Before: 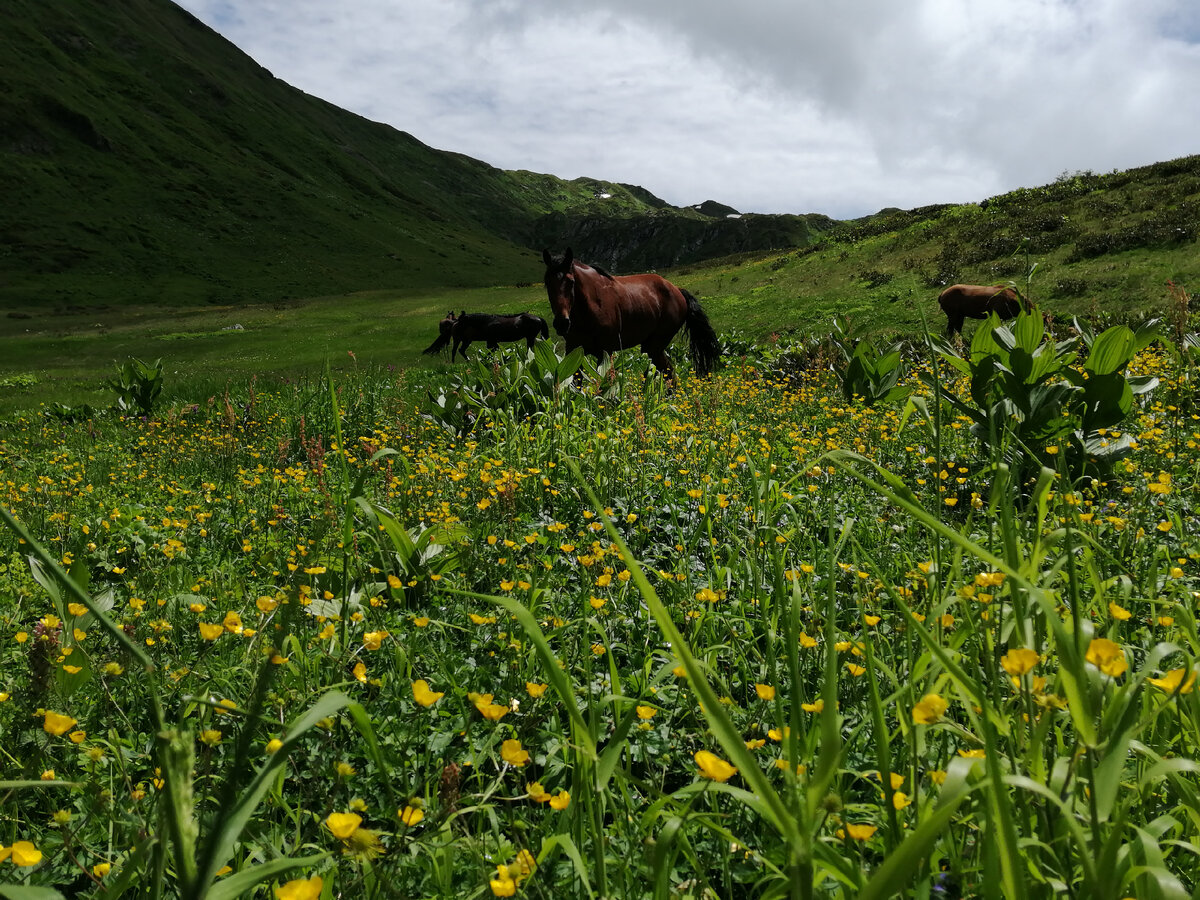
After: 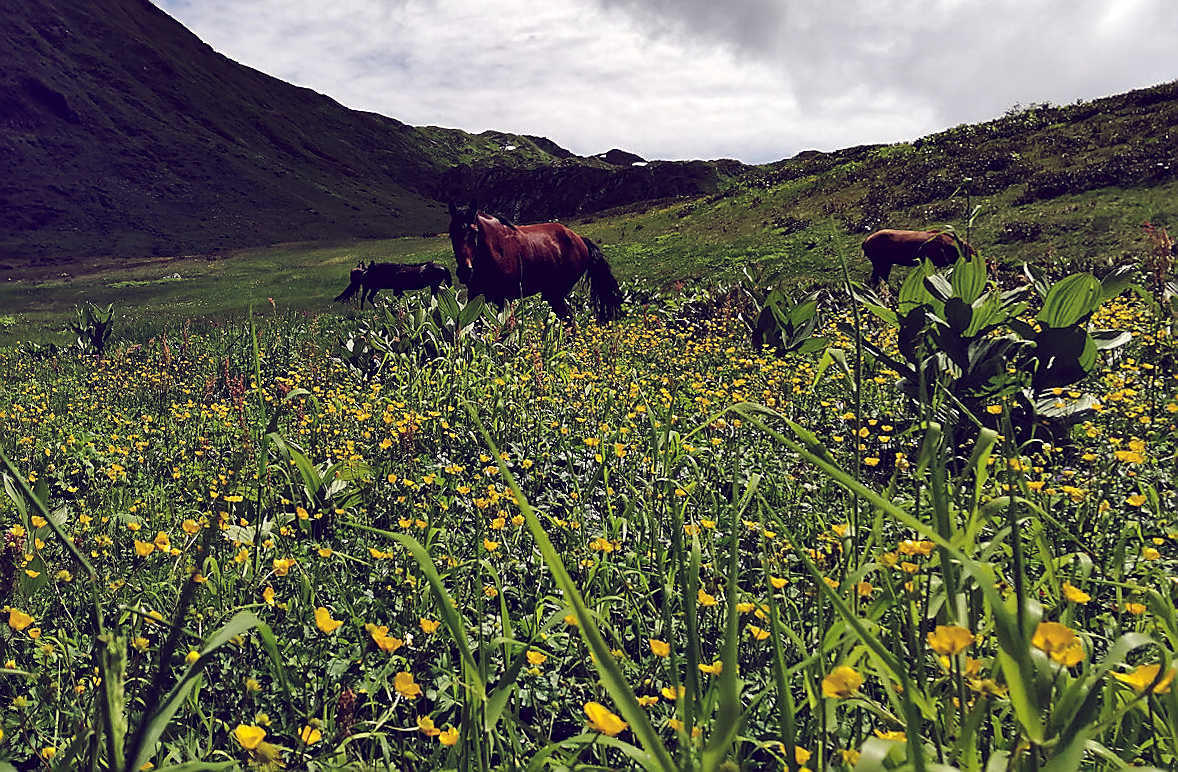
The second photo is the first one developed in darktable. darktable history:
rotate and perspective: rotation 1.69°, lens shift (vertical) -0.023, lens shift (horizontal) -0.291, crop left 0.025, crop right 0.988, crop top 0.092, crop bottom 0.842
color balance: lift [1.001, 0.997, 0.99, 1.01], gamma [1.007, 1, 0.975, 1.025], gain [1, 1.065, 1.052, 0.935], contrast 13.25%
sharpen: radius 1.4, amount 1.25, threshold 0.7
shadows and highlights: soften with gaussian
